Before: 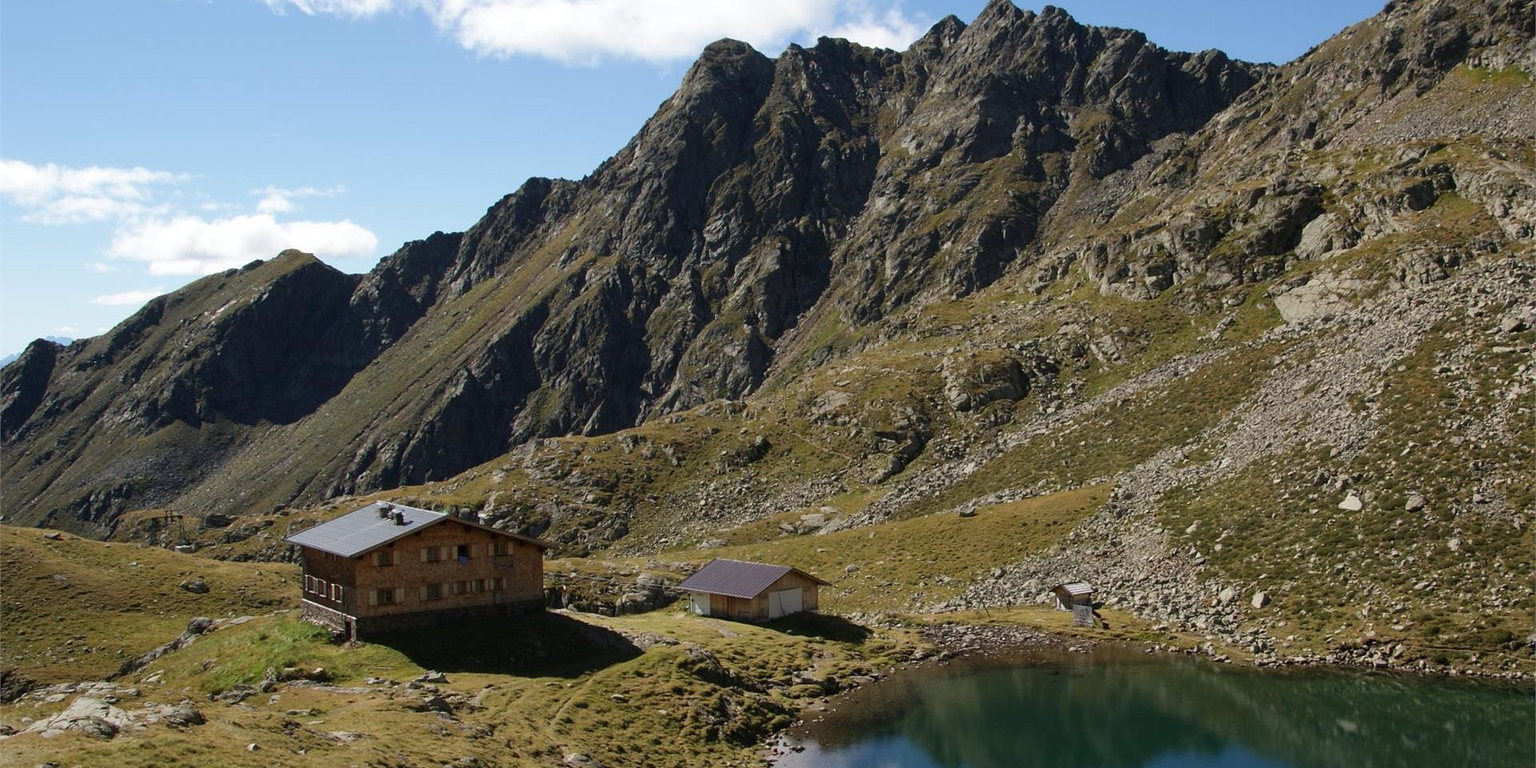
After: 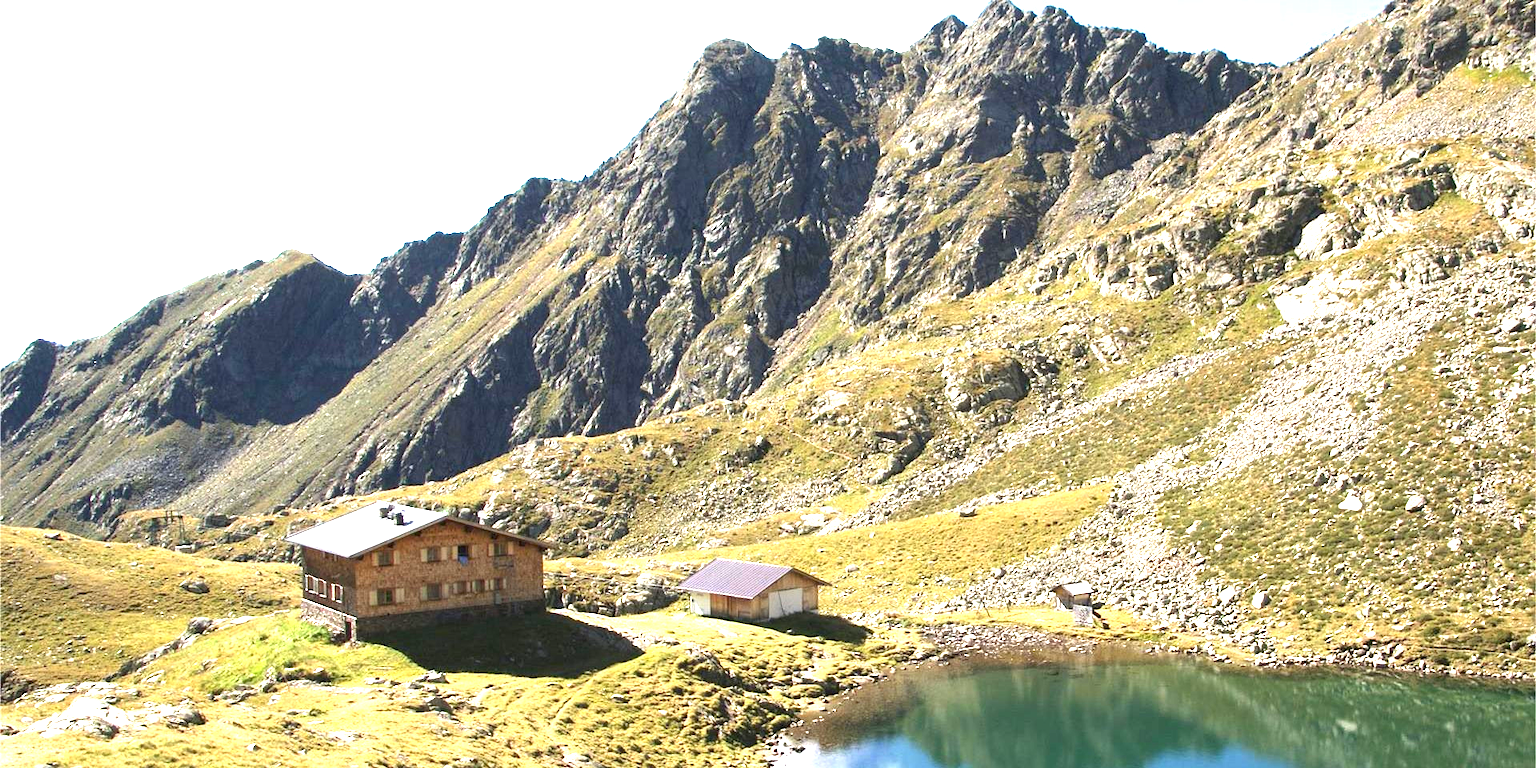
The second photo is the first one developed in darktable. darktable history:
exposure: black level correction 0, exposure 2.392 EV, compensate exposure bias true, compensate highlight preservation false
